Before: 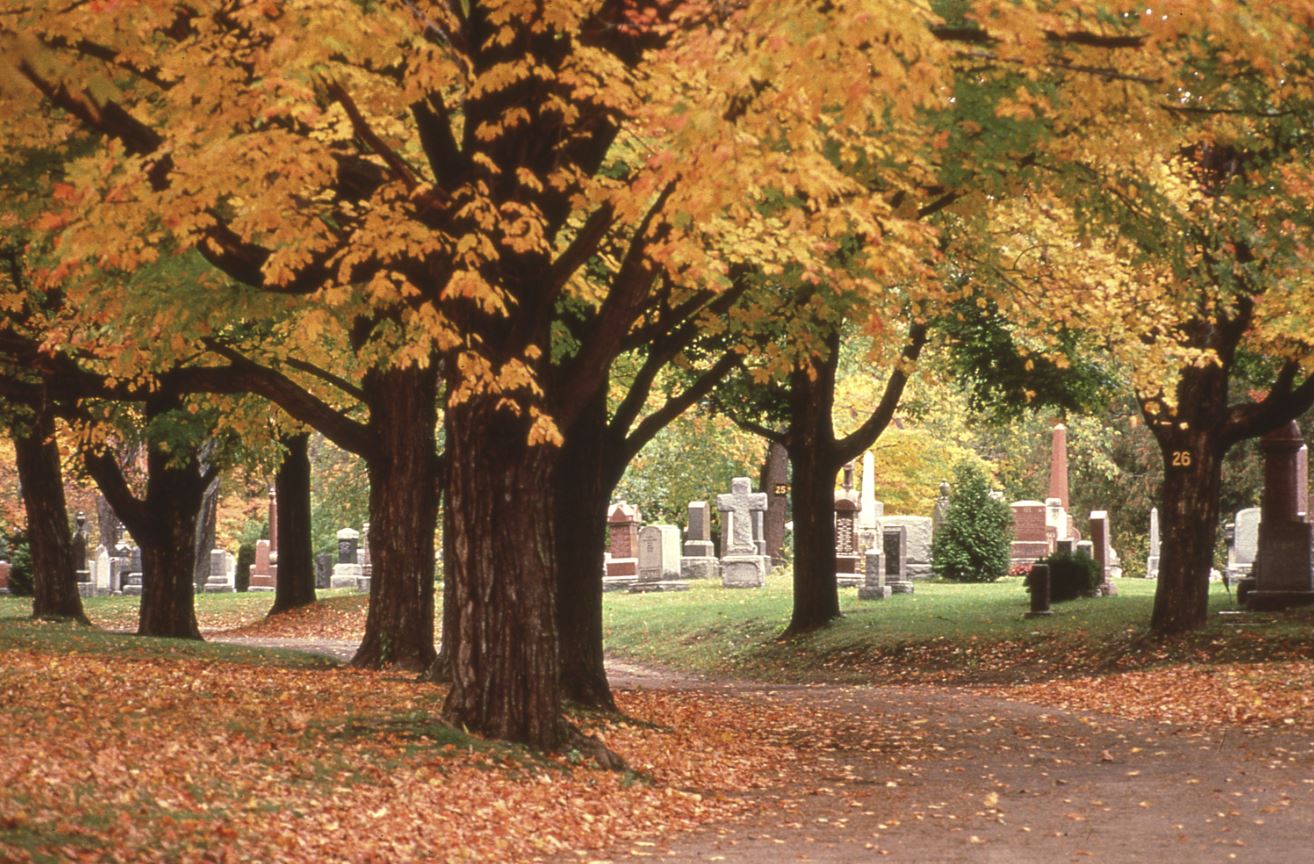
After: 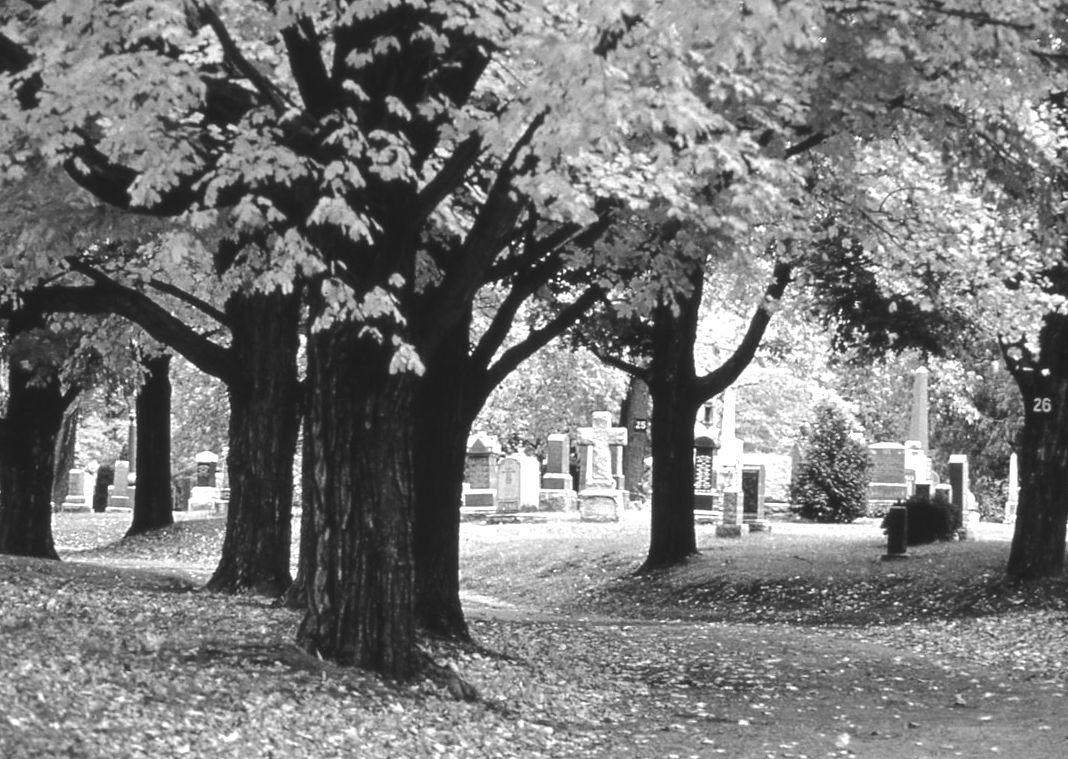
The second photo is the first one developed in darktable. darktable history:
crop: left 9.807%, top 6.259%, right 7.334%, bottom 2.177%
rgb curve: mode RGB, independent channels
color balance rgb: global offset › luminance 0.71%, perceptual saturation grading › global saturation -11.5%, perceptual brilliance grading › highlights 17.77%, perceptual brilliance grading › mid-tones 31.71%, perceptual brilliance grading › shadows -31.01%, global vibrance 50%
monochrome: on, module defaults
rotate and perspective: rotation 1.57°, crop left 0.018, crop right 0.982, crop top 0.039, crop bottom 0.961
